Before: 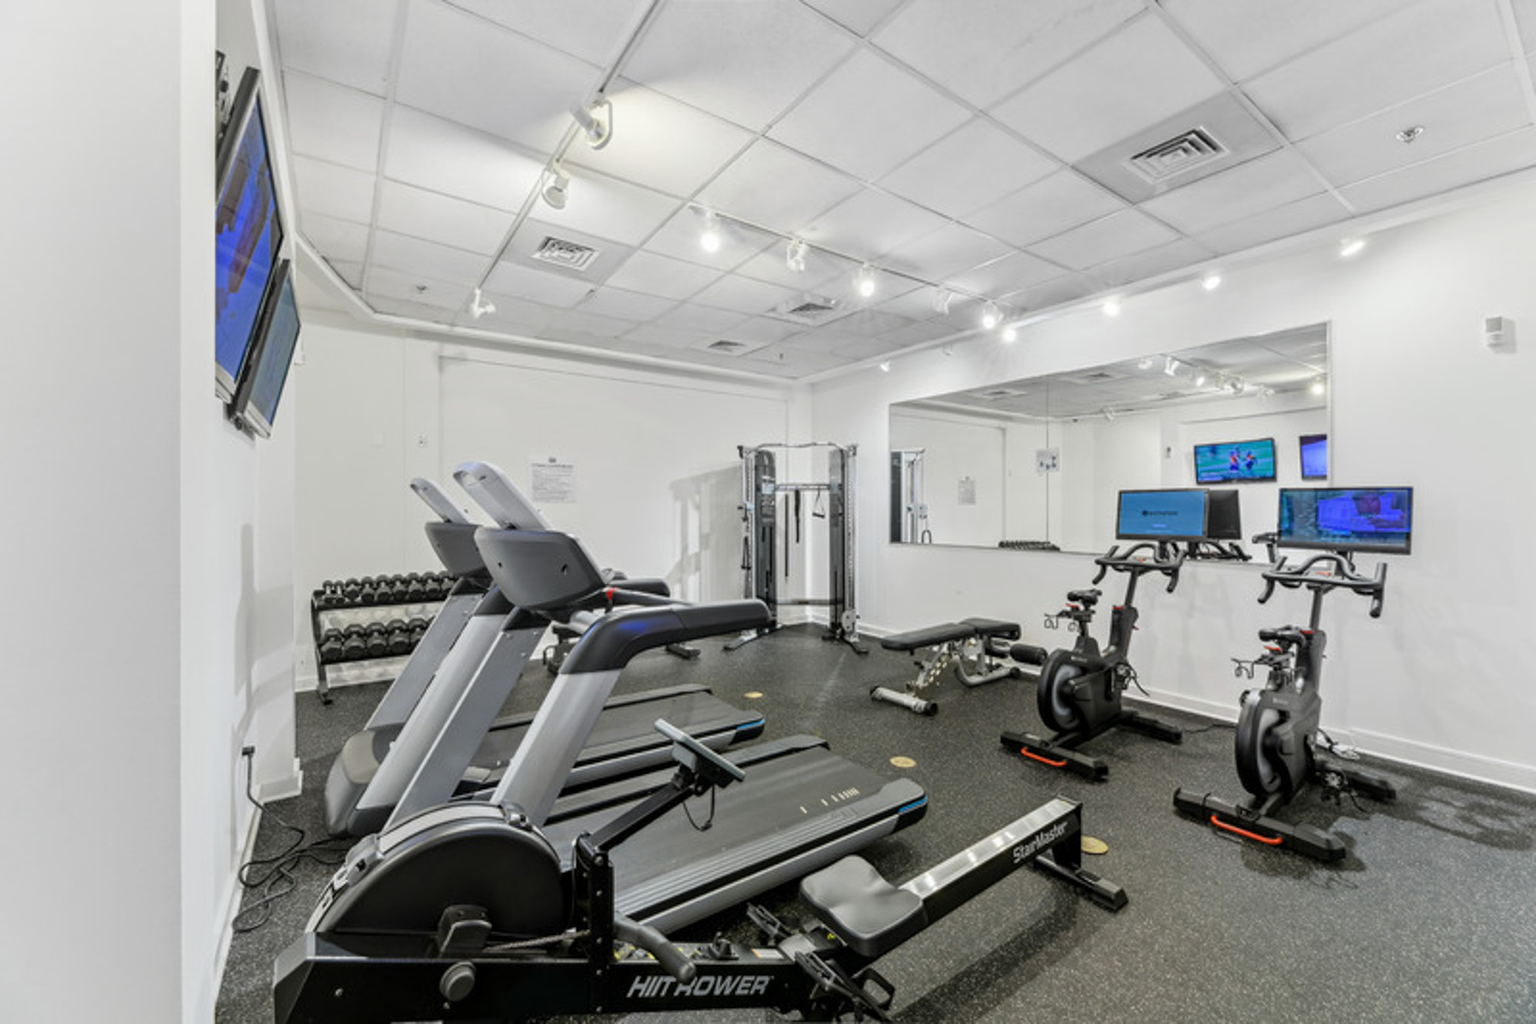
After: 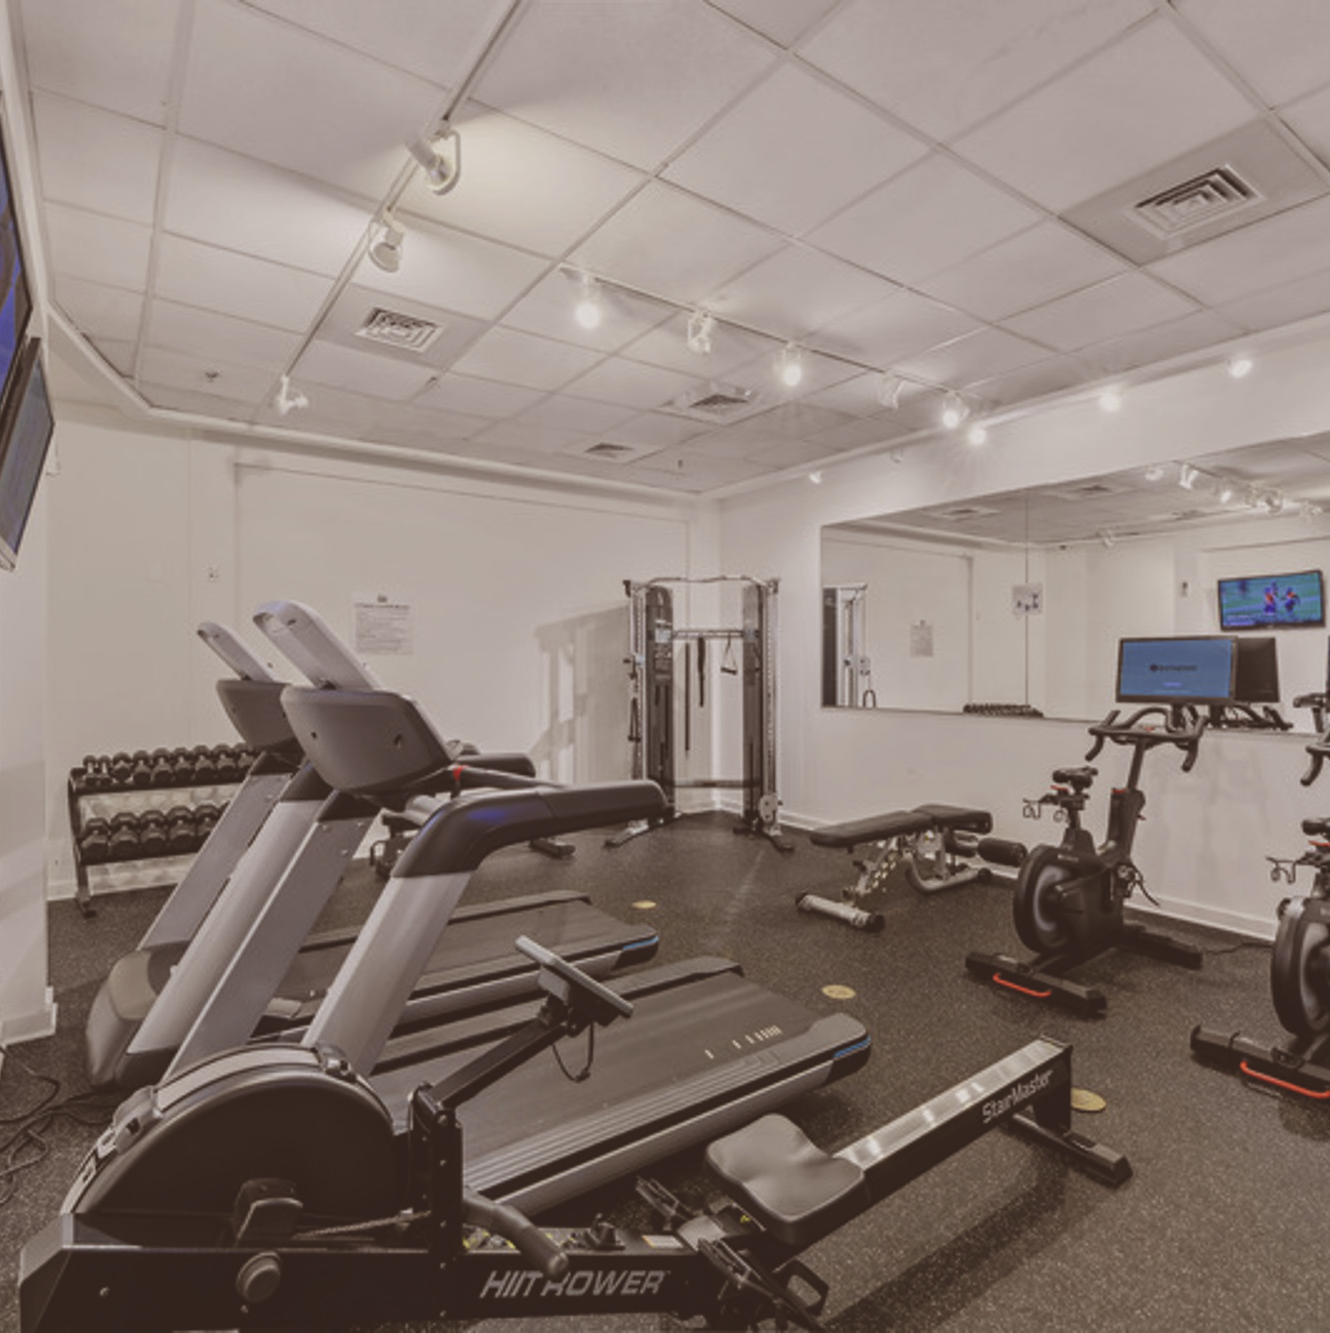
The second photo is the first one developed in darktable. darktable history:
color balance: input saturation 80.07%
crop: left 16.899%, right 16.556%
exposure: black level correction -0.036, exposure -0.497 EV, compensate highlight preservation false
rgb levels: mode RGB, independent channels, levels [[0, 0.5, 1], [0, 0.521, 1], [0, 0.536, 1]]
